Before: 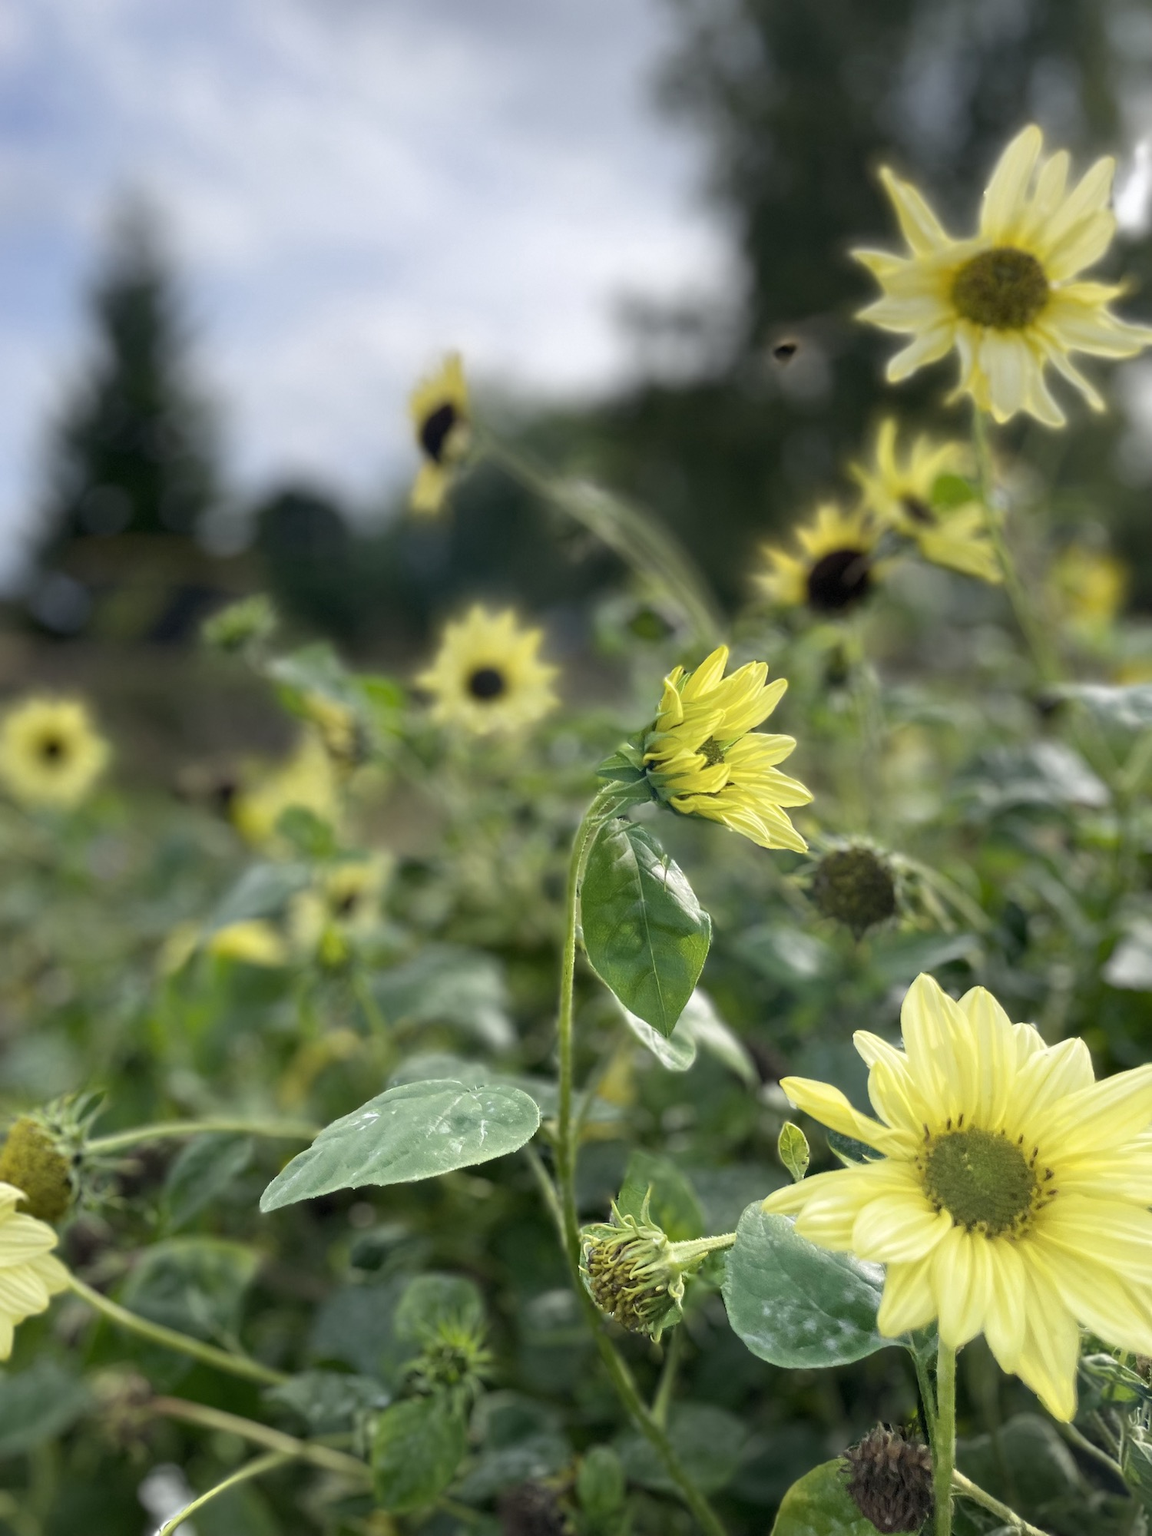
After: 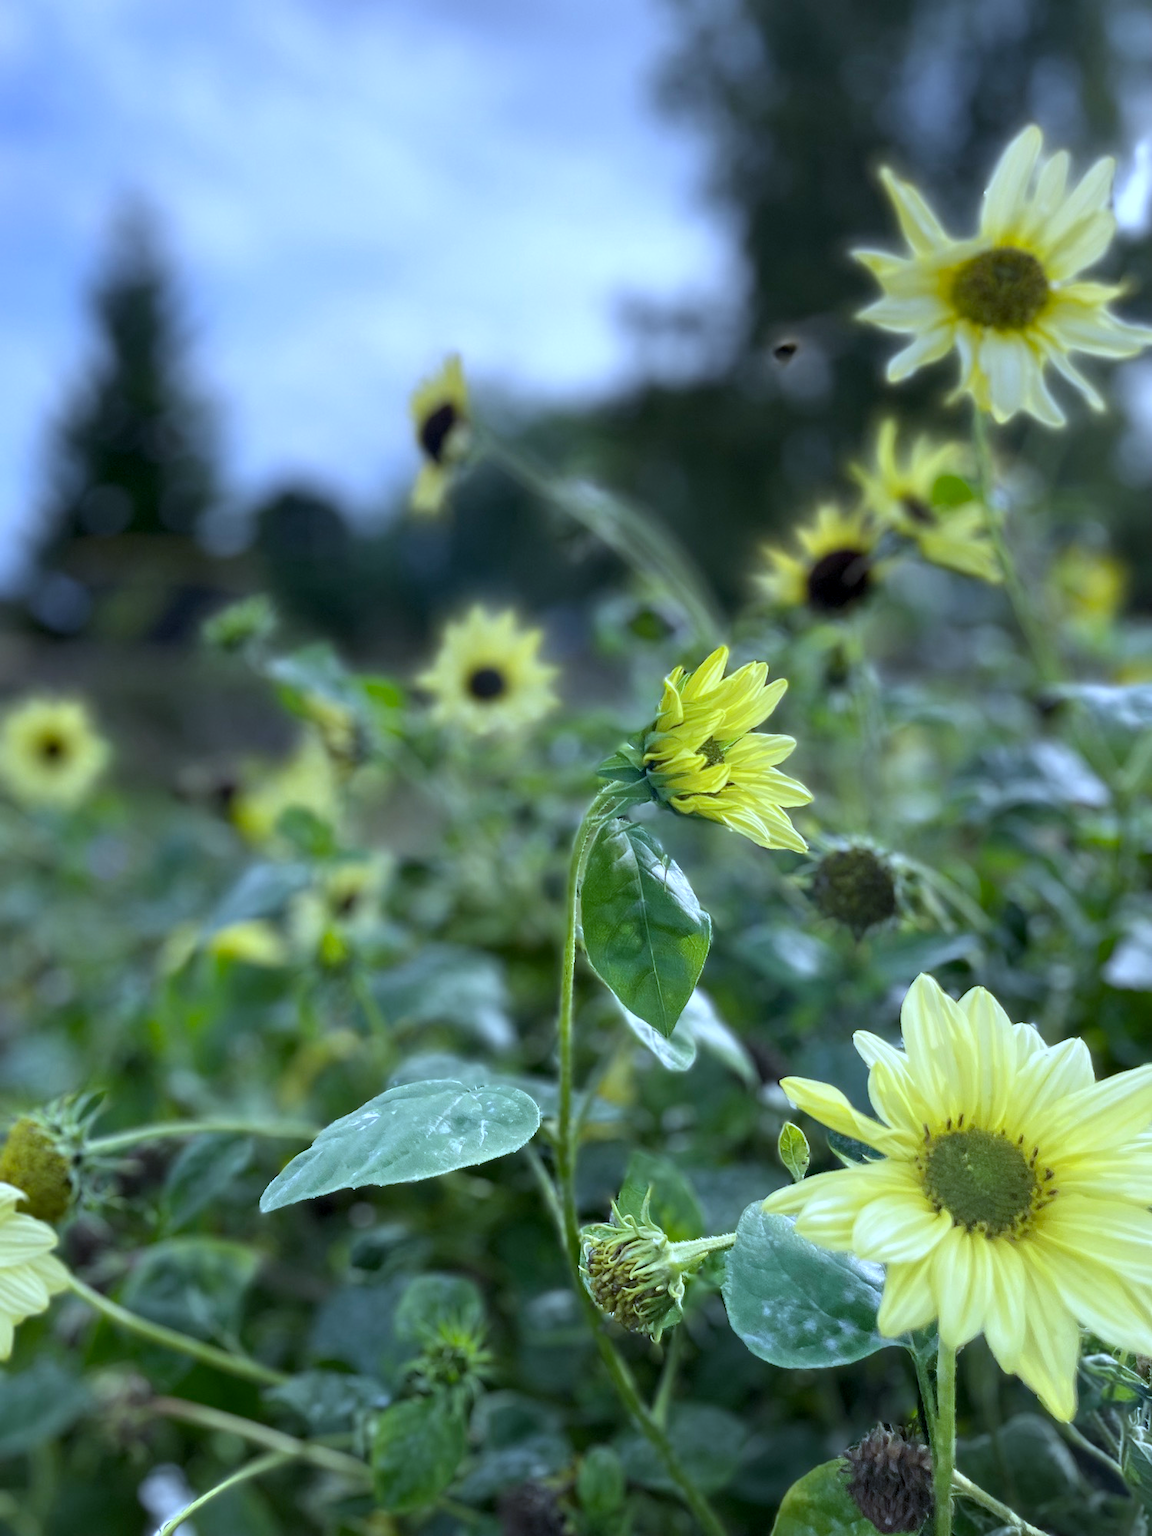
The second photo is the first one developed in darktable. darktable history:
contrast equalizer: octaves 7, y [[0.6 ×6], [0.55 ×6], [0 ×6], [0 ×6], [0 ×6]], mix 0.15
white balance: red 0.871, blue 1.249
